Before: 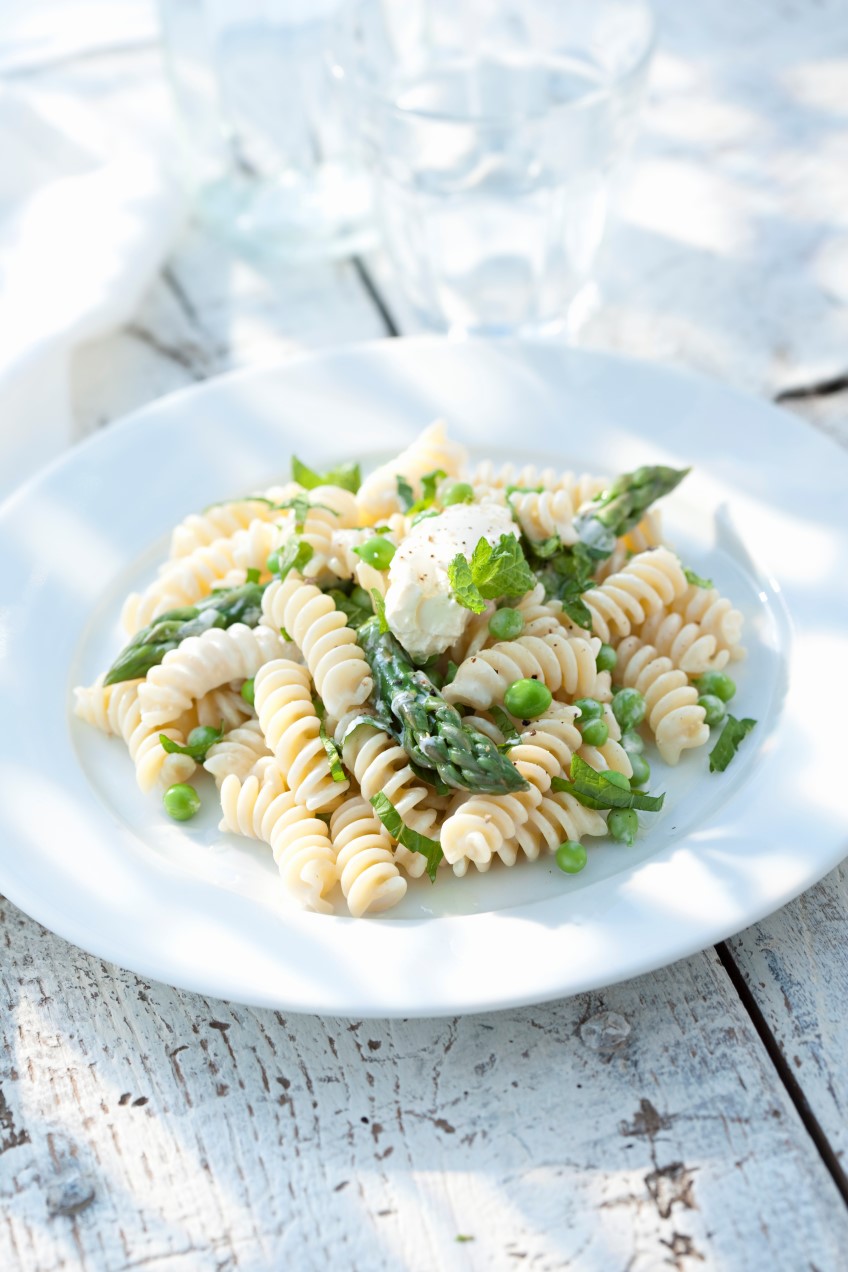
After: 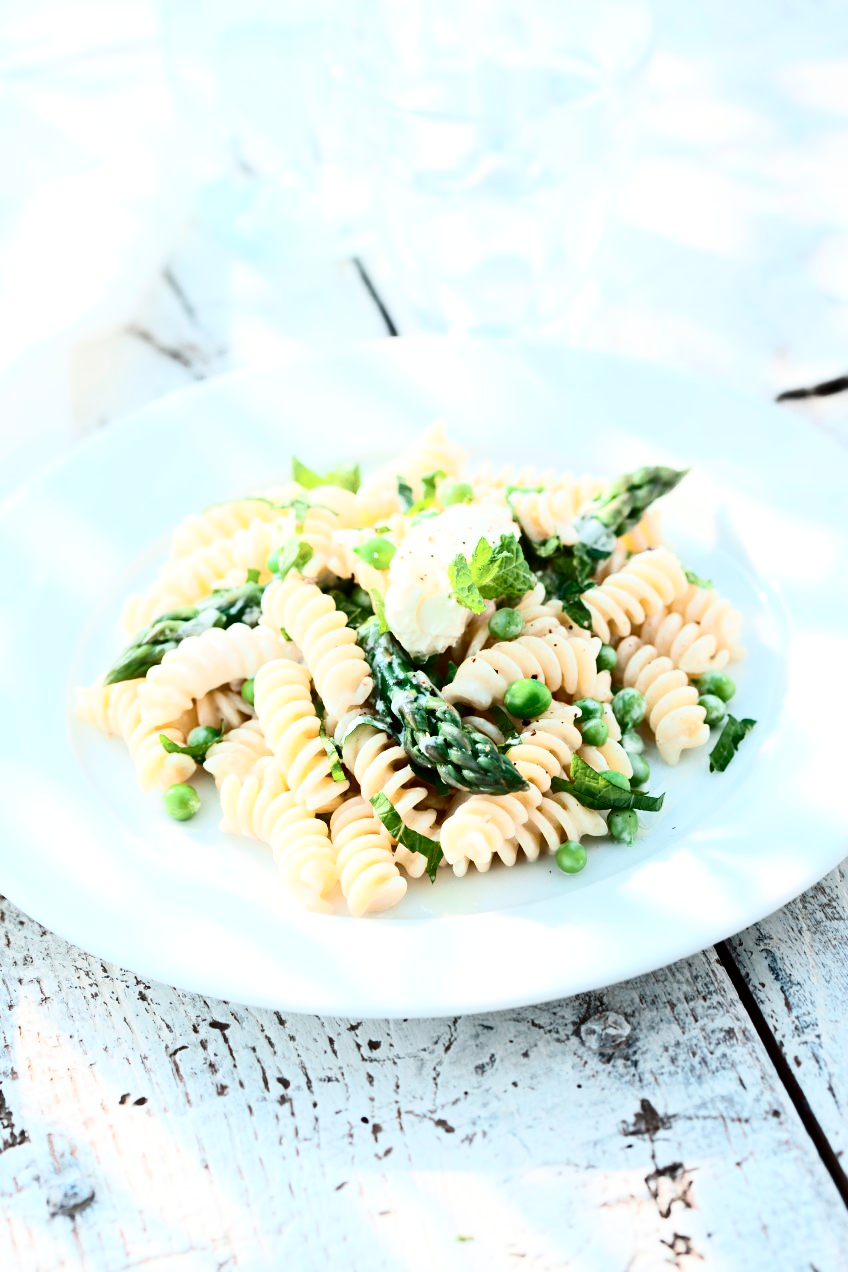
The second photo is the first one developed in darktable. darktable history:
exposure: black level correction -0.001, exposure 0.08 EV, compensate highlight preservation false
contrast brightness saturation: contrast 0.5, saturation -0.1
